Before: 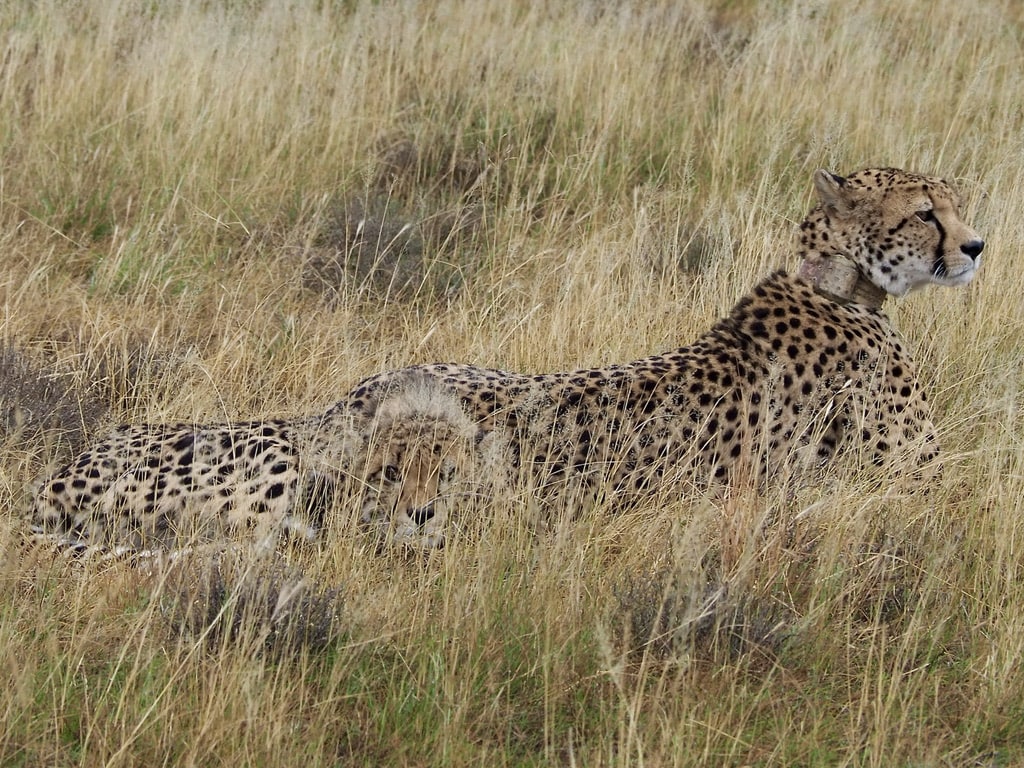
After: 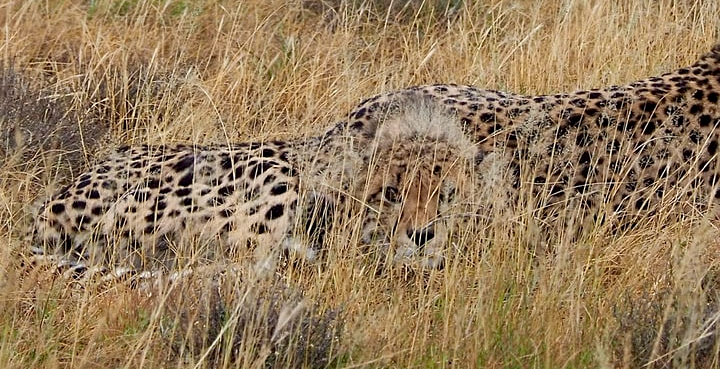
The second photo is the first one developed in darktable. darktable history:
crop: top 36.331%, right 28.141%, bottom 14.691%
color zones: curves: ch1 [(0.235, 0.558) (0.75, 0.5)]; ch2 [(0.25, 0.462) (0.749, 0.457)]
exposure: black level correction 0.005, exposure 0.001 EV, compensate highlight preservation false
sharpen: amount 0.214
tone equalizer: on, module defaults
